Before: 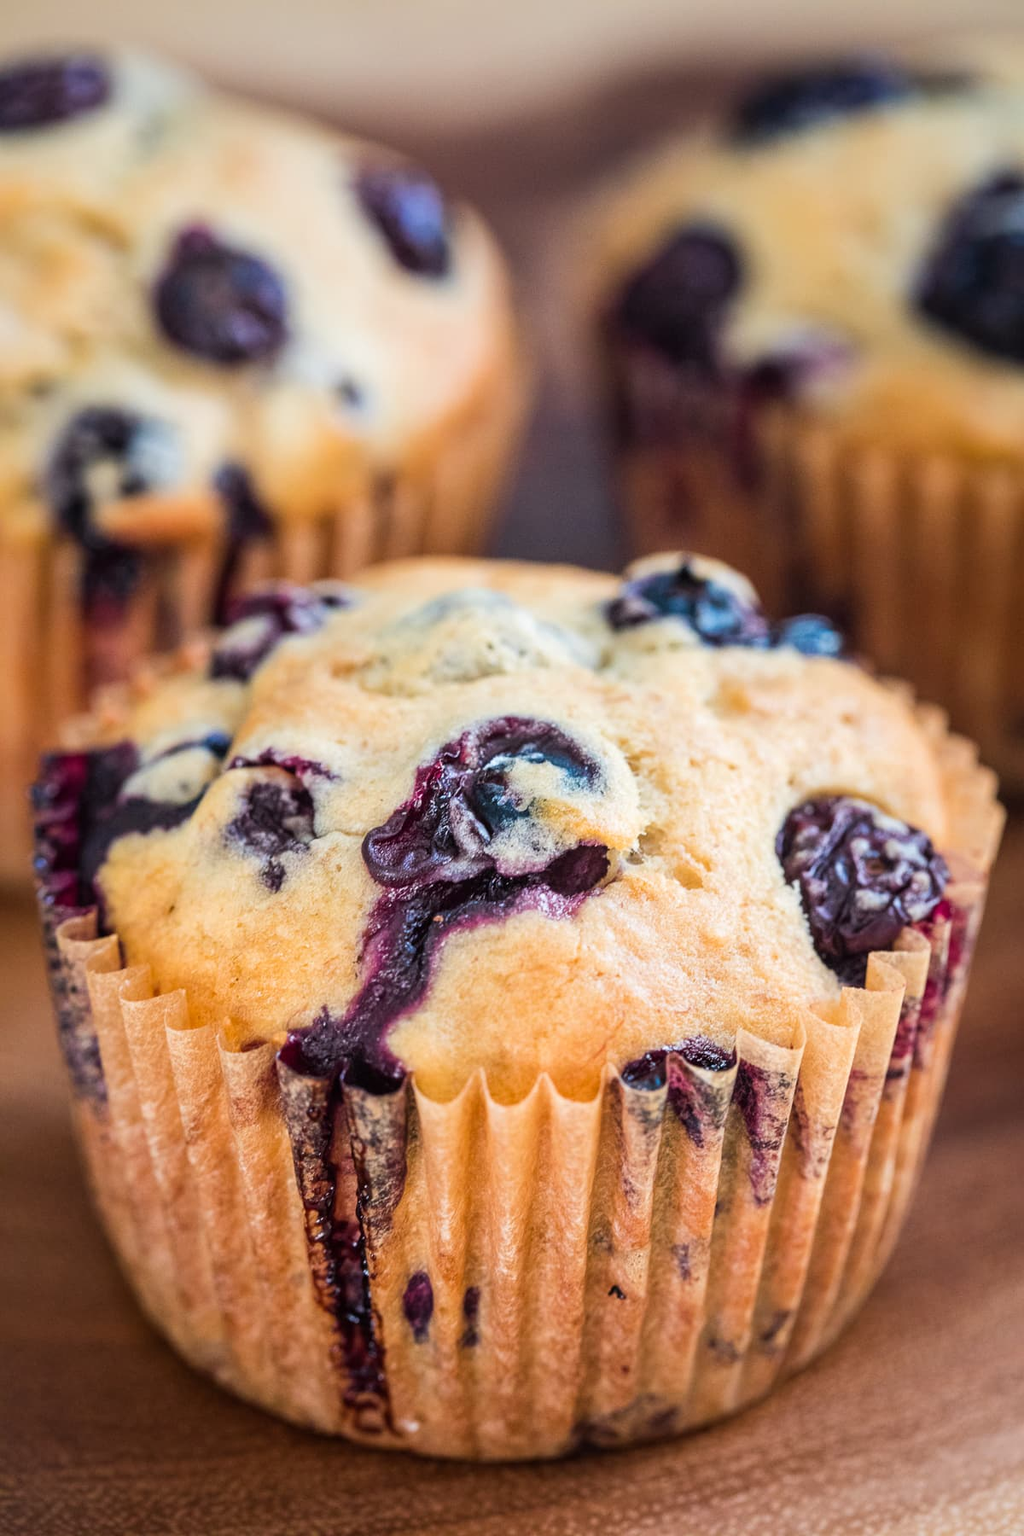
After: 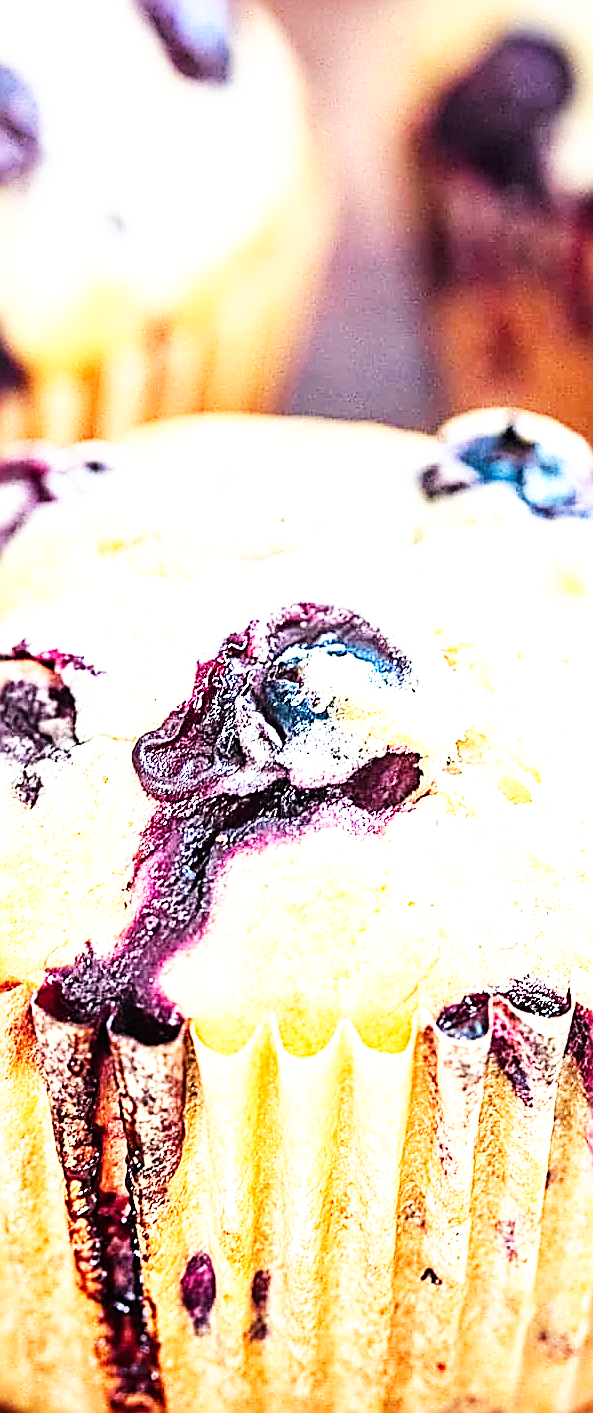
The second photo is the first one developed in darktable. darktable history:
base curve: curves: ch0 [(0, 0) (0.007, 0.004) (0.027, 0.03) (0.046, 0.07) (0.207, 0.54) (0.442, 0.872) (0.673, 0.972) (1, 1)], preserve colors none
exposure: black level correction 0, exposure 1 EV, compensate exposure bias true, compensate highlight preservation false
crop and rotate: angle 0.02°, left 24.353%, top 13.219%, right 26.156%, bottom 8.224%
sharpen: amount 2
